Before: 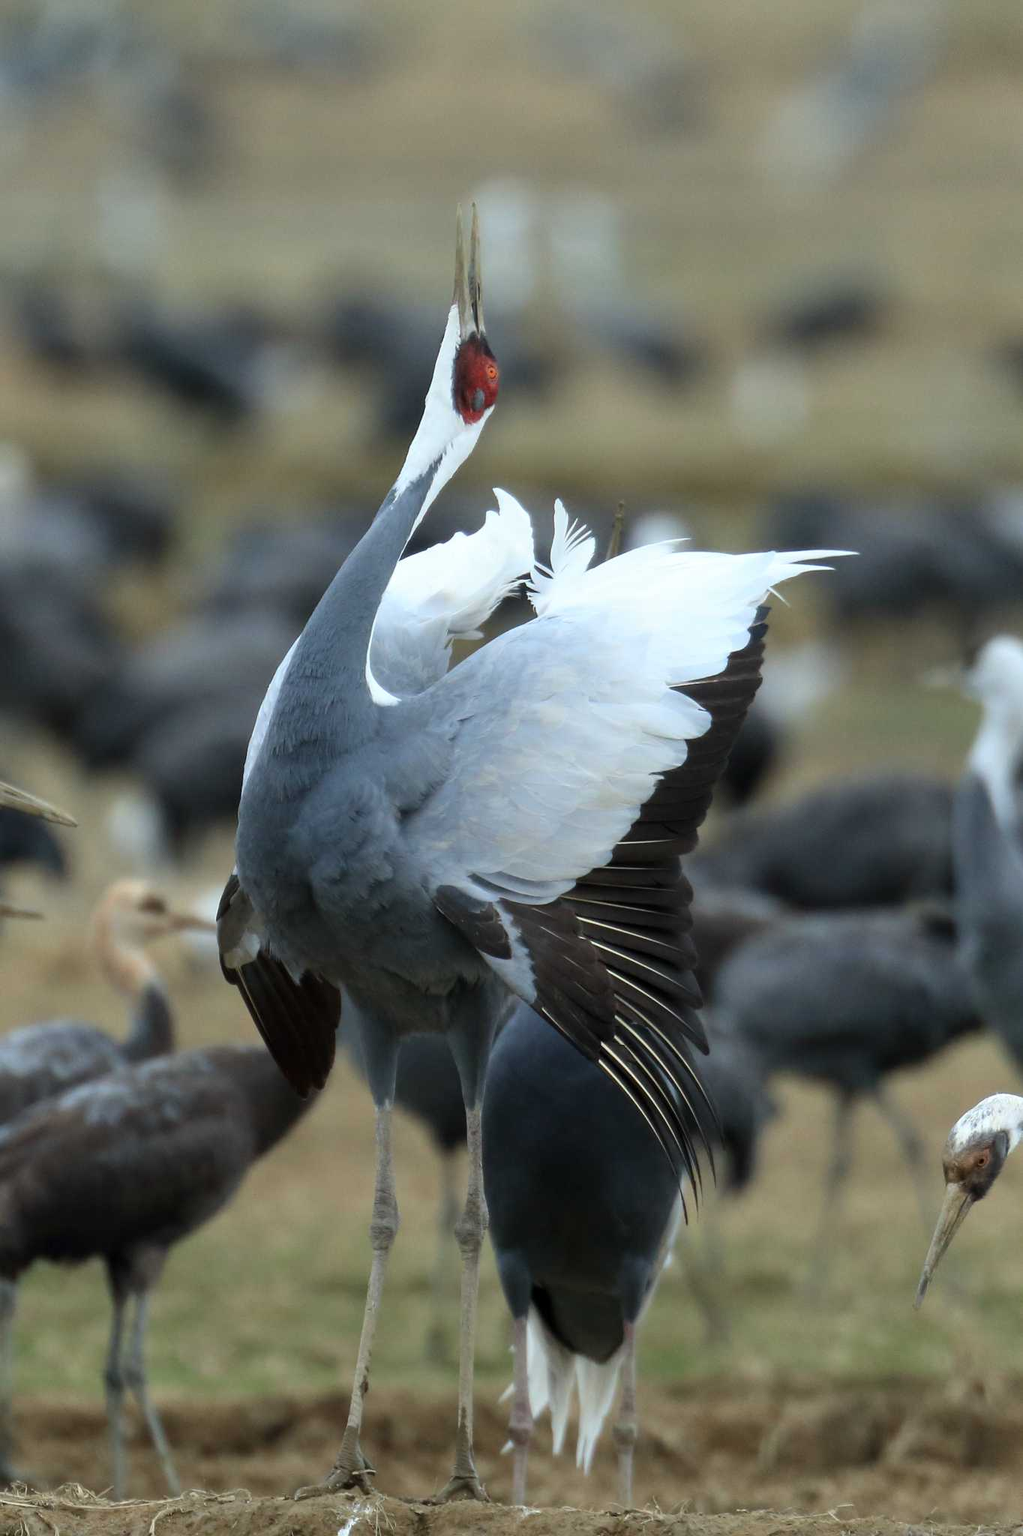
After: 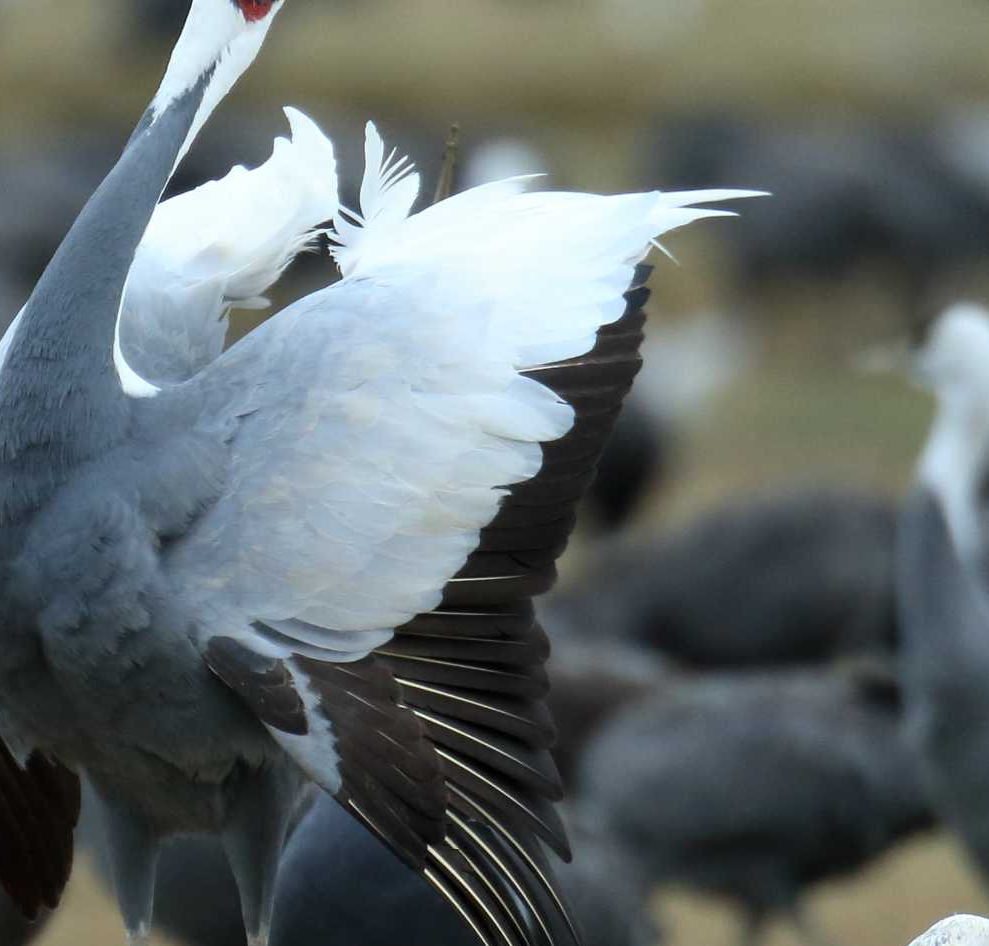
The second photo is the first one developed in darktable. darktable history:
crop and rotate: left 27.485%, top 26.571%, bottom 27.214%
